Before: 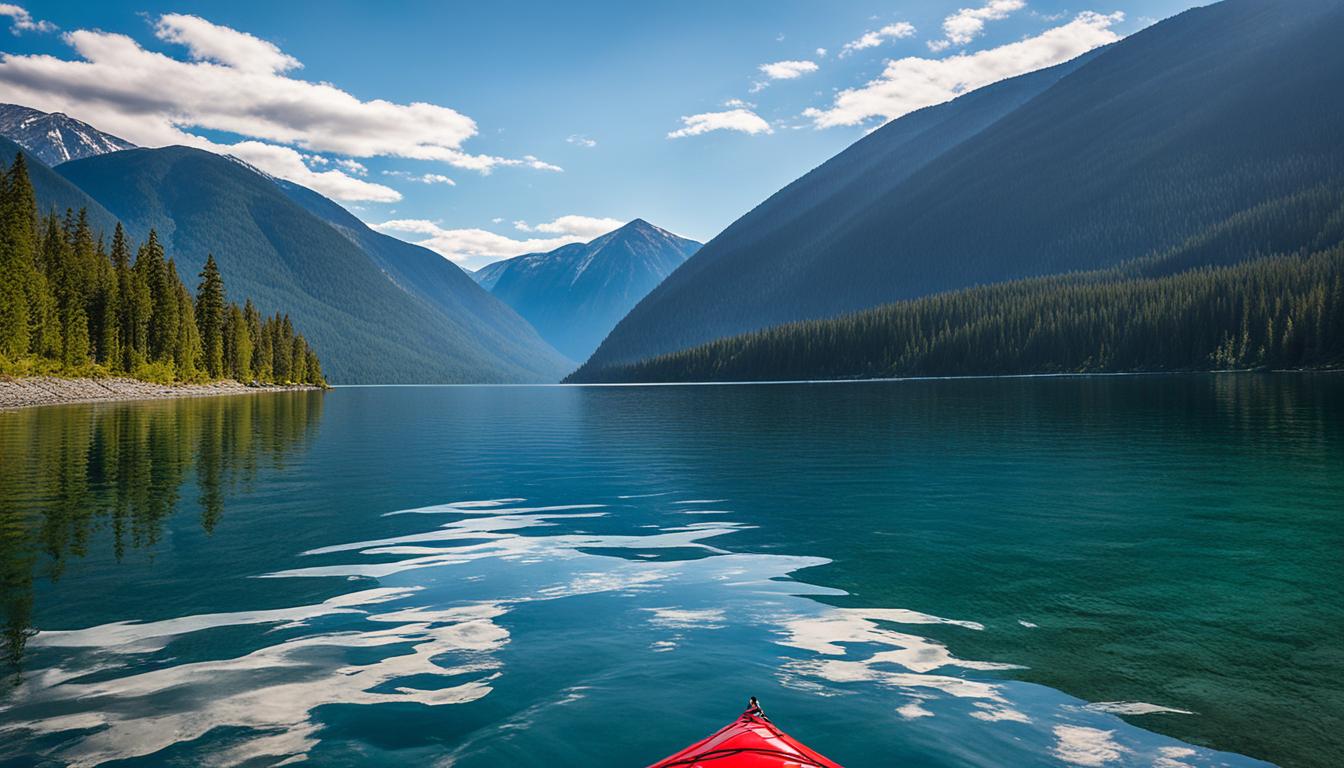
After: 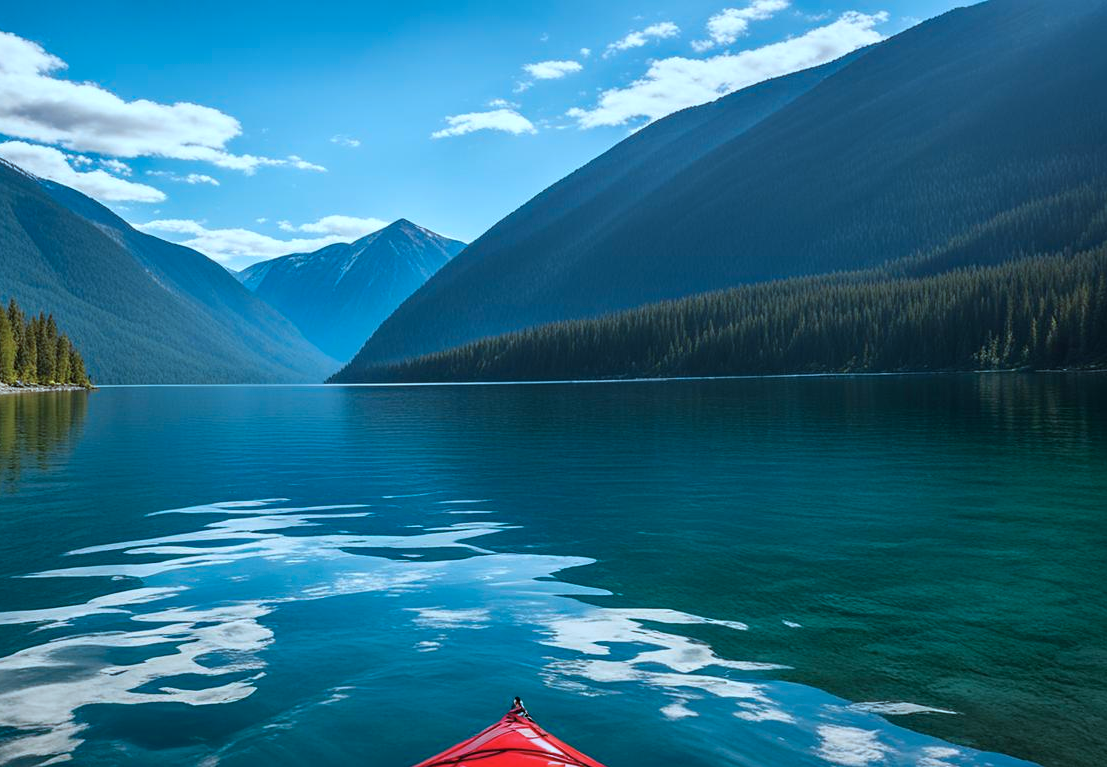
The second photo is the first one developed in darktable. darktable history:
crop: left 17.582%, bottom 0.031%
color correction: highlights a* -10.69, highlights b* -19.19
